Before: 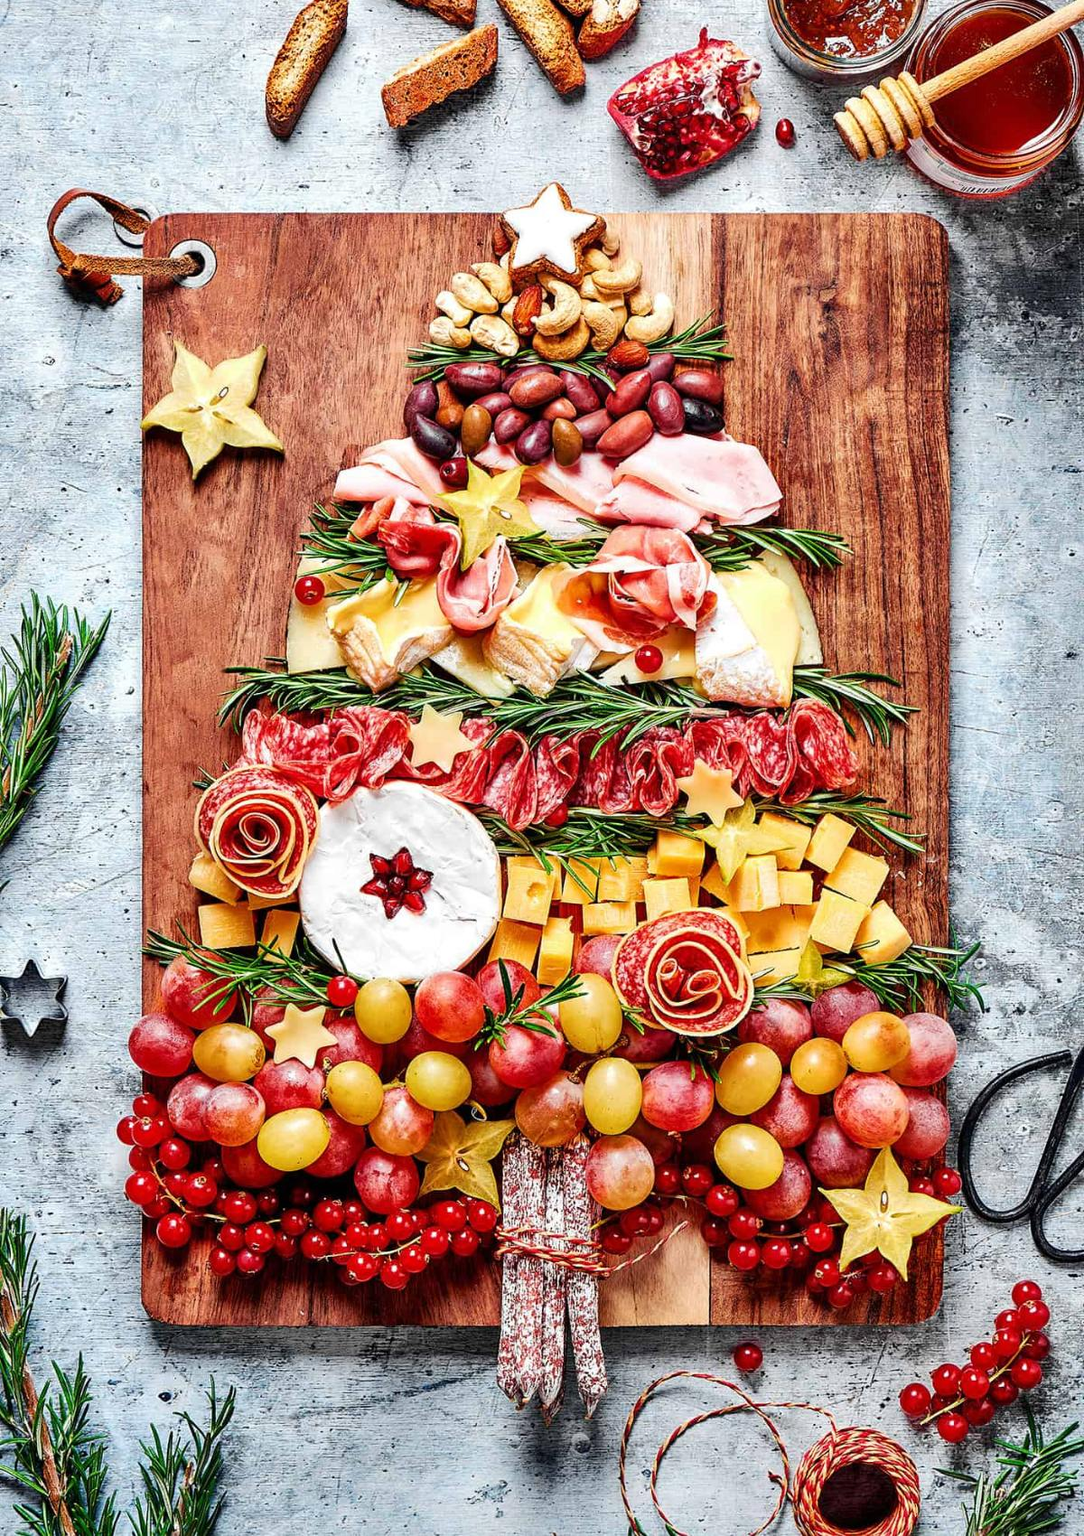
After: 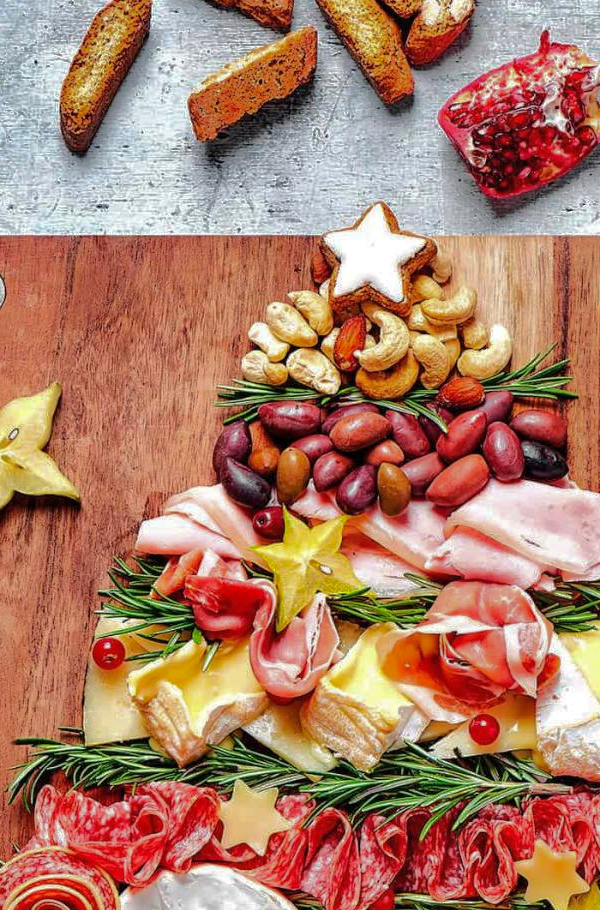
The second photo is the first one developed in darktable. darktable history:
crop: left 19.556%, right 30.401%, bottom 46.458%
shadows and highlights: shadows 25, highlights -70
